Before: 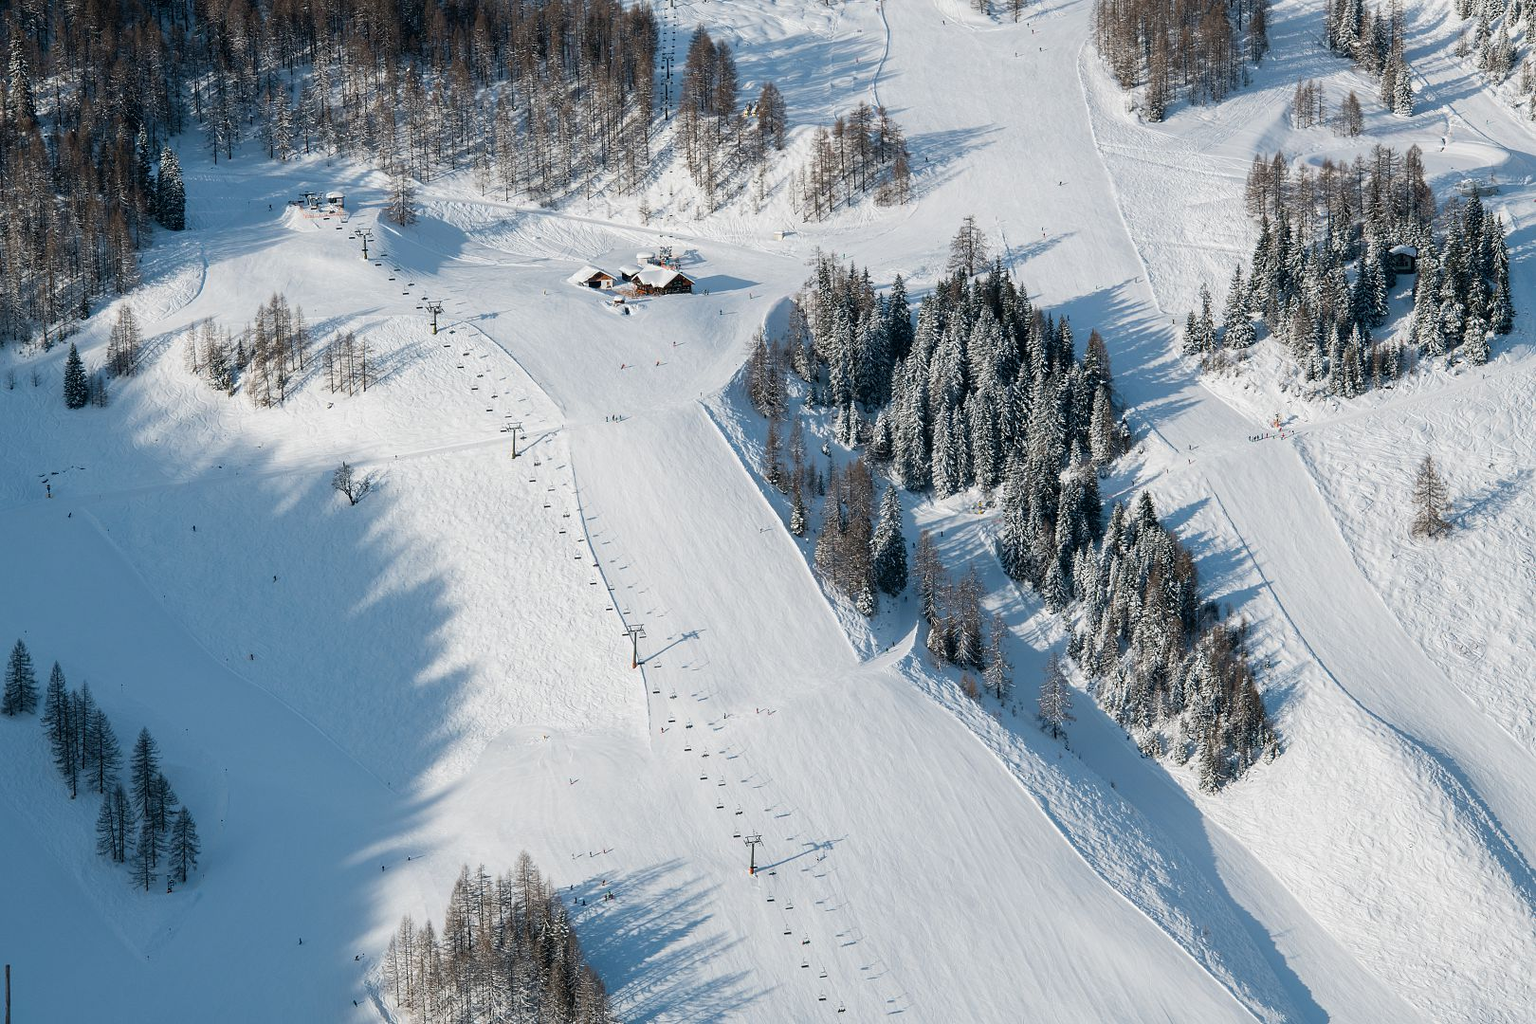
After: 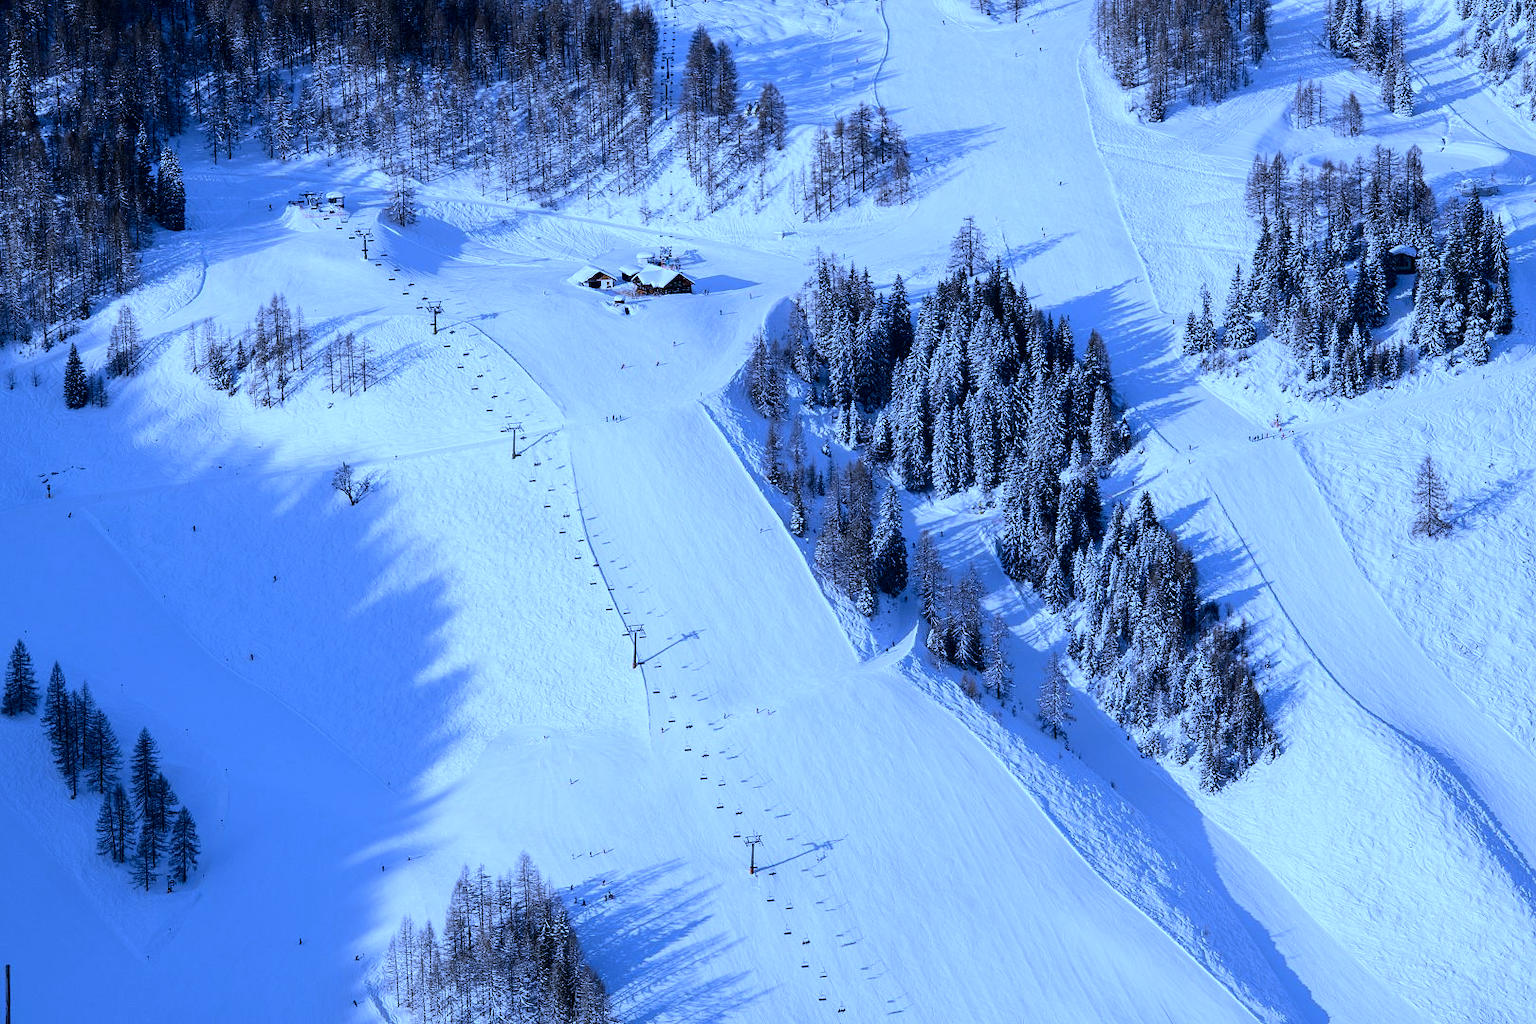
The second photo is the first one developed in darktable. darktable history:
fill light: exposure -2 EV, width 8.6
white balance: red 0.766, blue 1.537
